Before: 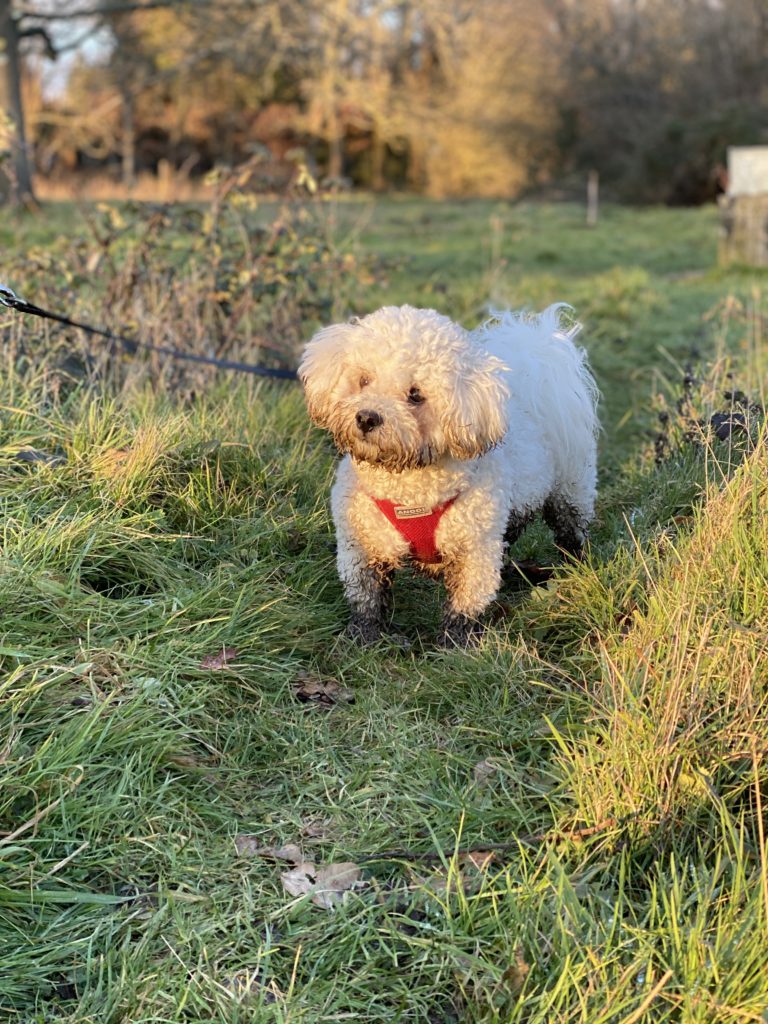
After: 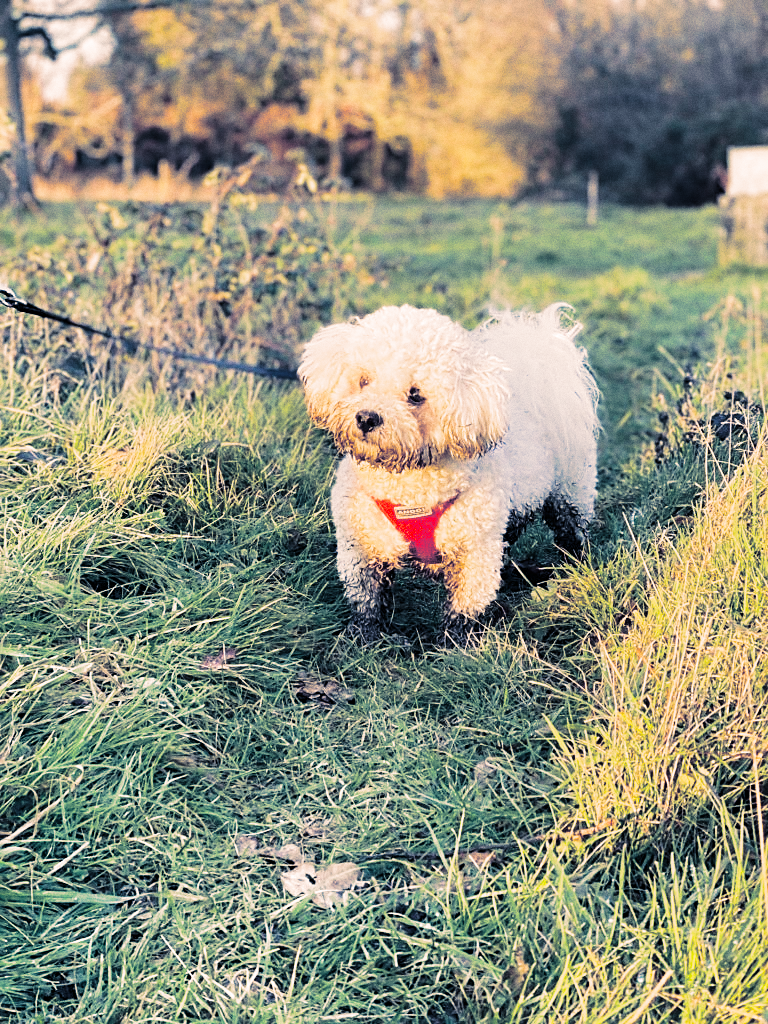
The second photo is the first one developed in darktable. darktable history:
split-toning: shadows › hue 226.8°, shadows › saturation 0.56, highlights › hue 28.8°, balance -40, compress 0%
sharpen: radius 1.864, amount 0.398, threshold 1.271
base curve: curves: ch0 [(0, 0) (0.028, 0.03) (0.121, 0.232) (0.46, 0.748) (0.859, 0.968) (1, 1)], preserve colors none
grain: coarseness 7.08 ISO, strength 21.67%, mid-tones bias 59.58%
